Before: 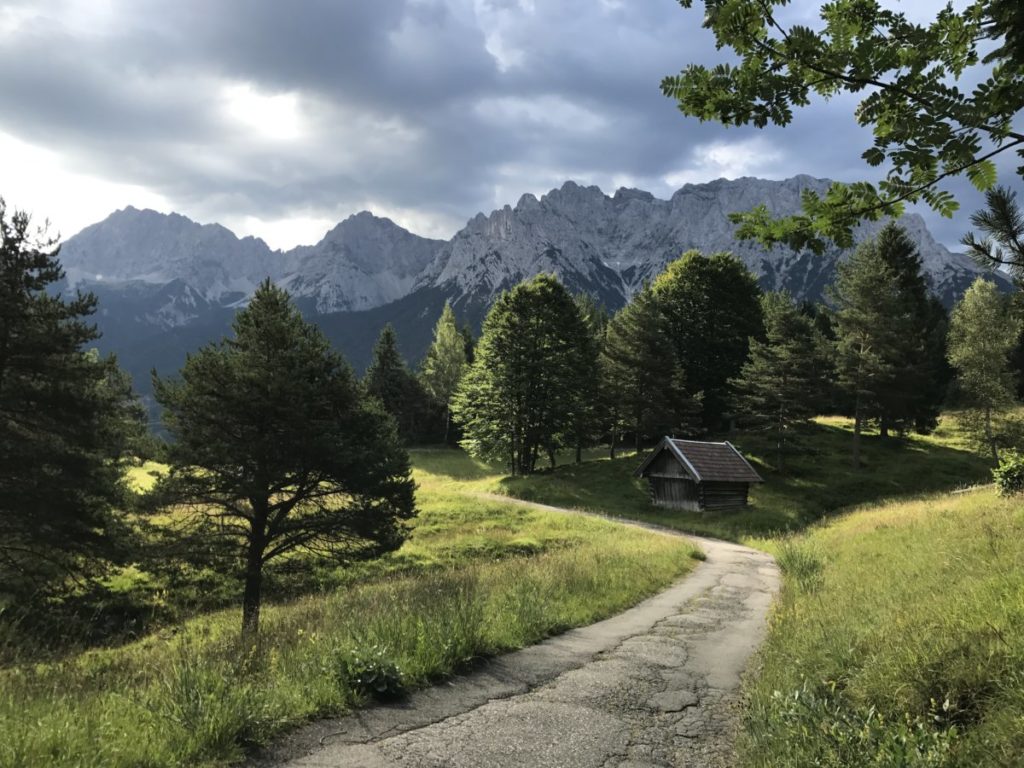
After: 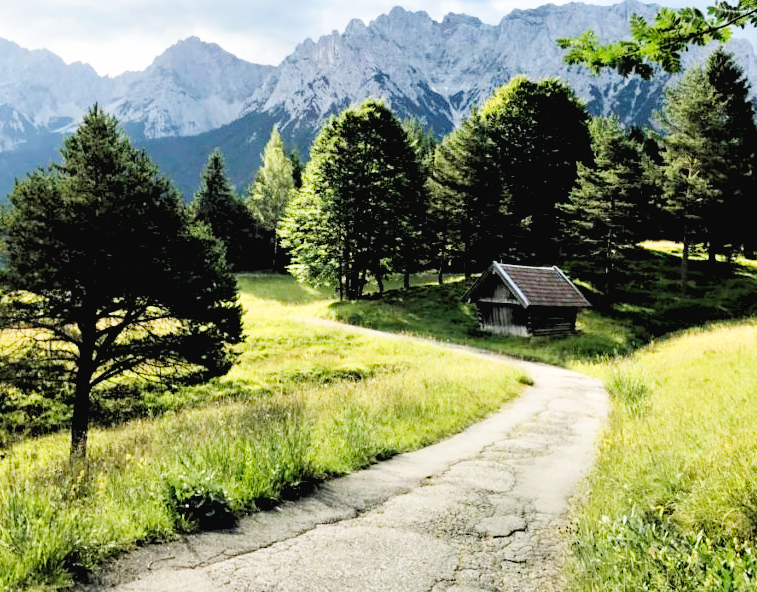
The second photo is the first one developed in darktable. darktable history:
rgb levels: preserve colors sum RGB, levels [[0.038, 0.433, 0.934], [0, 0.5, 1], [0, 0.5, 1]]
crop: left 16.871%, top 22.857%, right 9.116%
base curve: curves: ch0 [(0, 0.003) (0.001, 0.002) (0.006, 0.004) (0.02, 0.022) (0.048, 0.086) (0.094, 0.234) (0.162, 0.431) (0.258, 0.629) (0.385, 0.8) (0.548, 0.918) (0.751, 0.988) (1, 1)], preserve colors none
